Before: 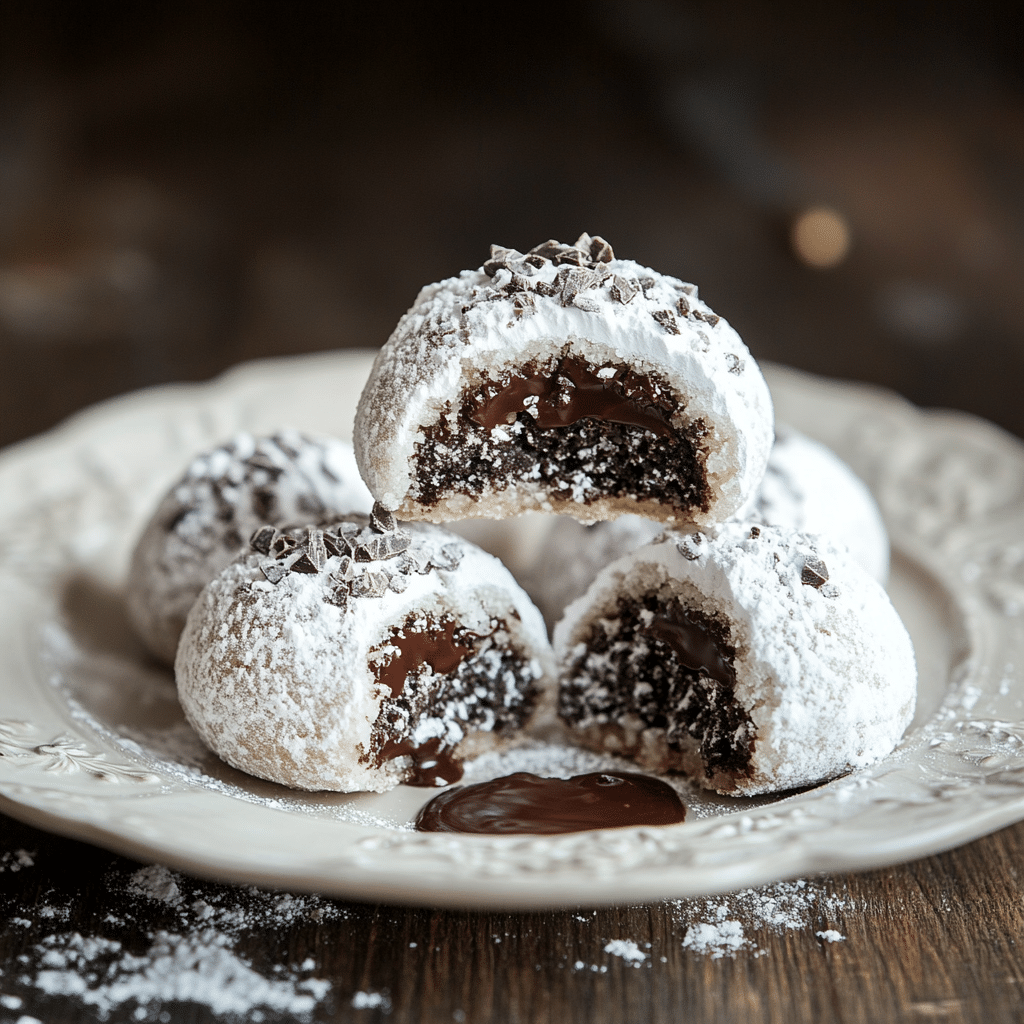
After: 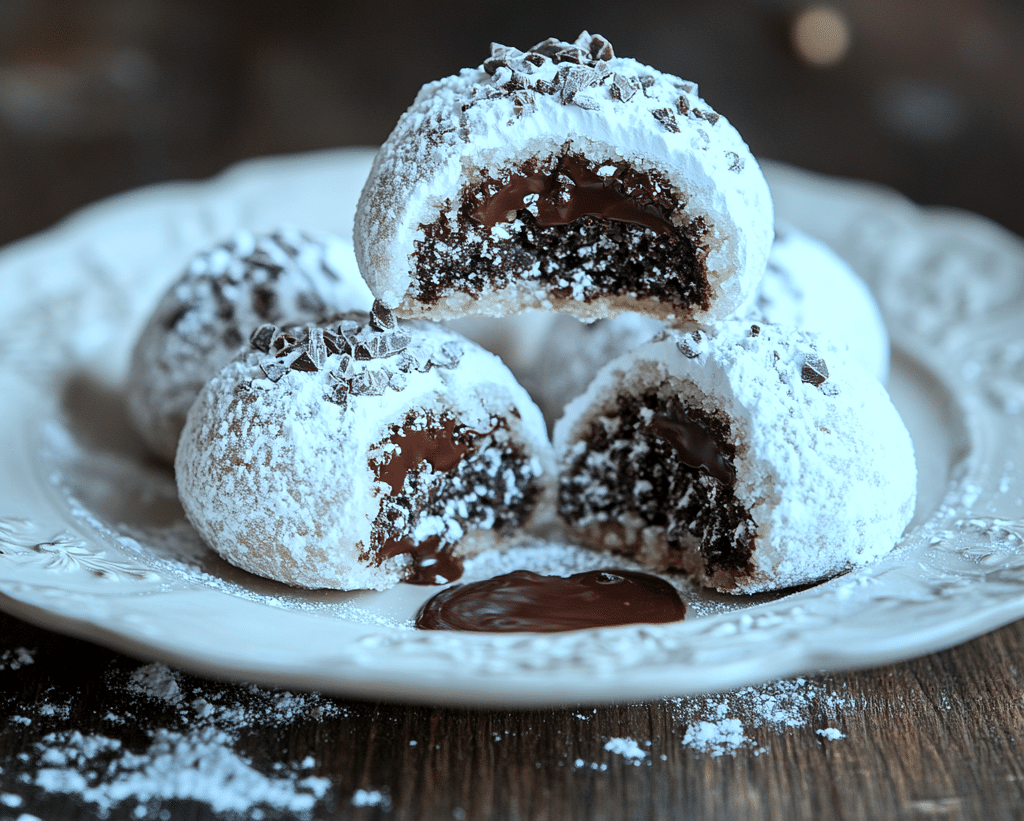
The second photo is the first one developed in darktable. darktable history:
color calibration: illuminant Planckian (black body), x 0.368, y 0.36, temperature 4278.35 K
crop and rotate: top 19.819%
levels: mode automatic, levels [0.062, 0.494, 0.925]
color correction: highlights a* -3.94, highlights b* -10.88
